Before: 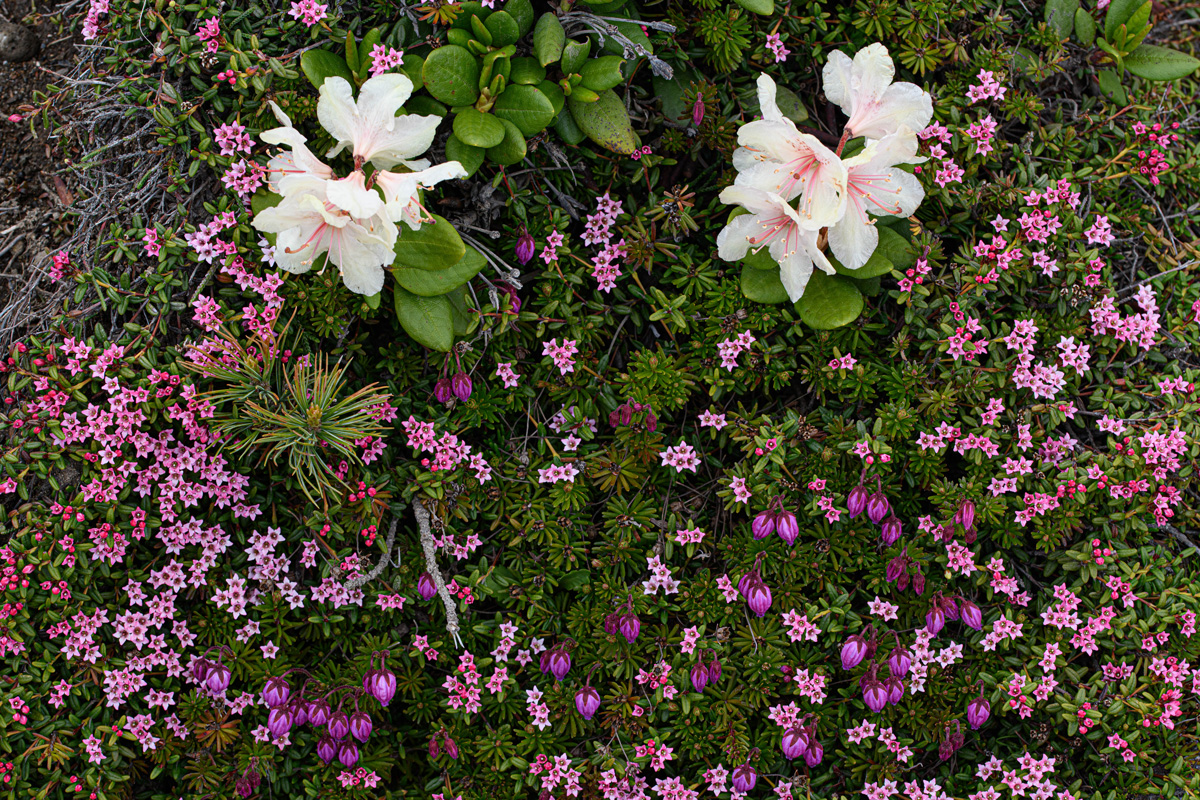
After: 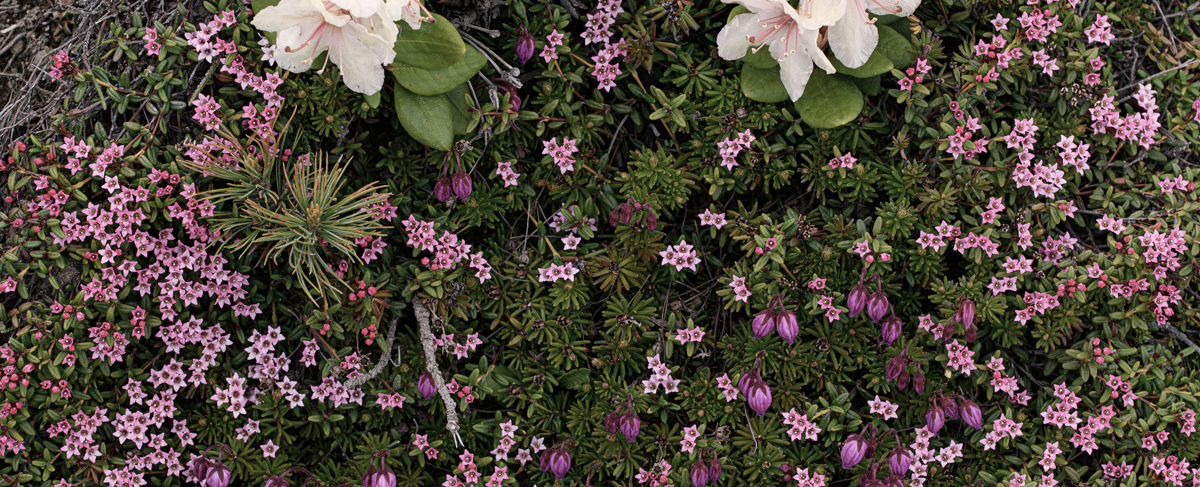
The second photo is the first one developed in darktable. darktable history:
color correction: highlights a* 5.57, highlights b* 5.19, saturation 0.654
crop and rotate: top 25.146%, bottom 13.972%
color calibration: illuminant same as pipeline (D50), adaptation XYZ, x 0.346, y 0.358, temperature 5022.21 K
